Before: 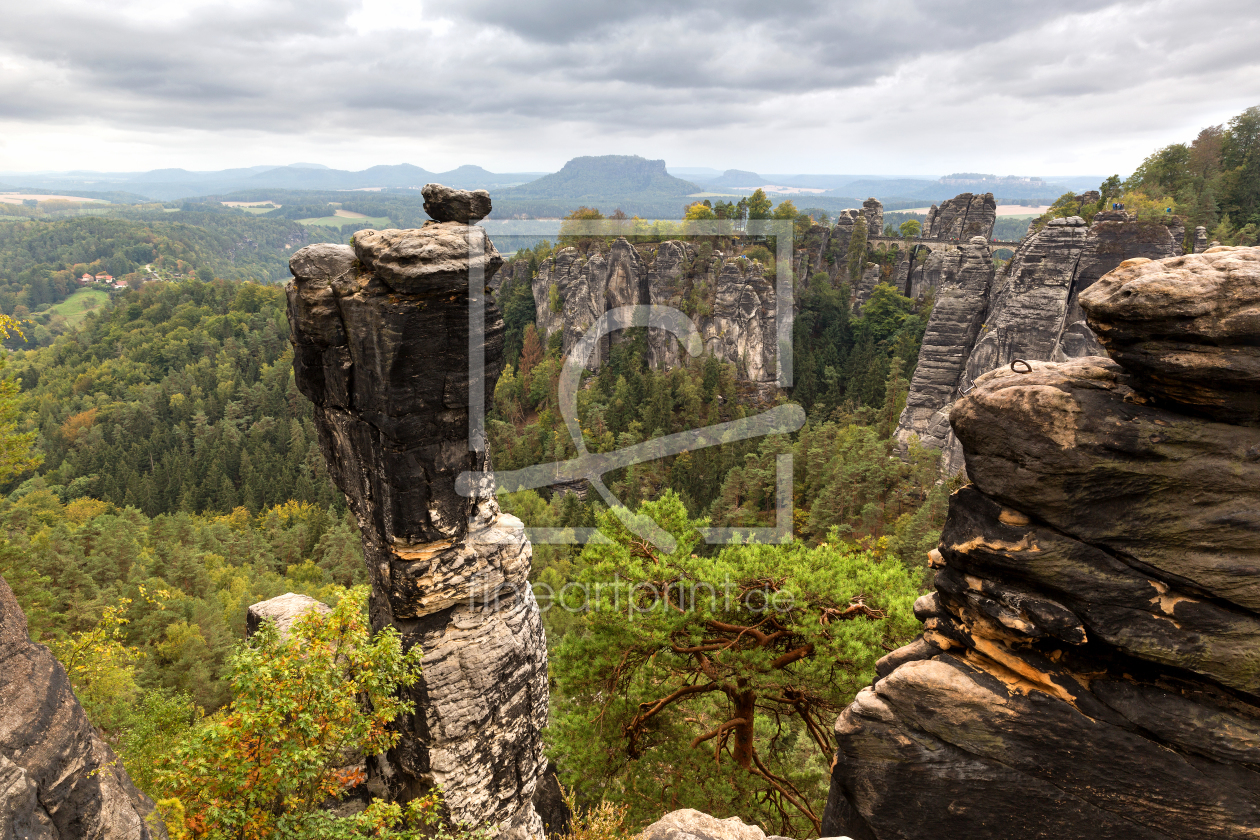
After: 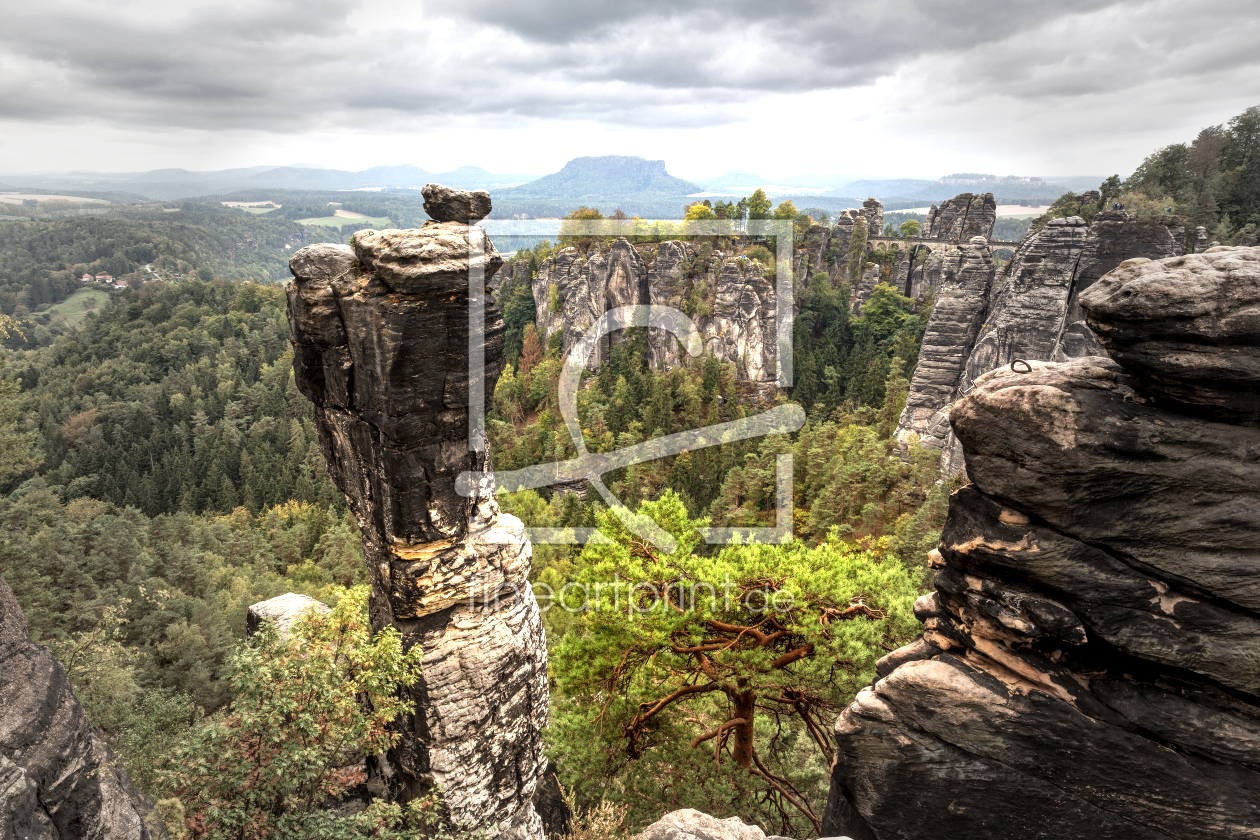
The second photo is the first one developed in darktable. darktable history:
local contrast: detail 130%
exposure: black level correction 0, exposure 0.7 EV, compensate exposure bias true, compensate highlight preservation false
vignetting: fall-off start 40%, fall-off radius 40%
